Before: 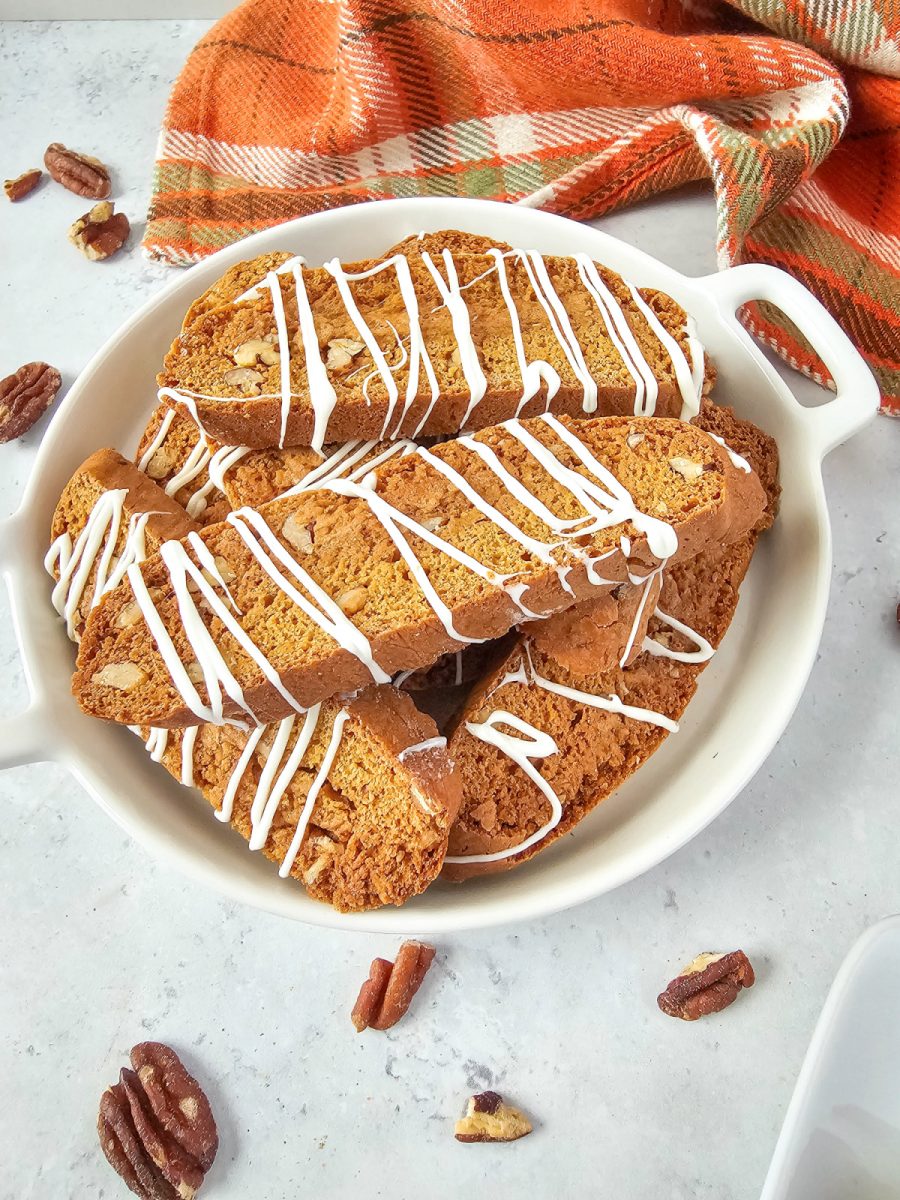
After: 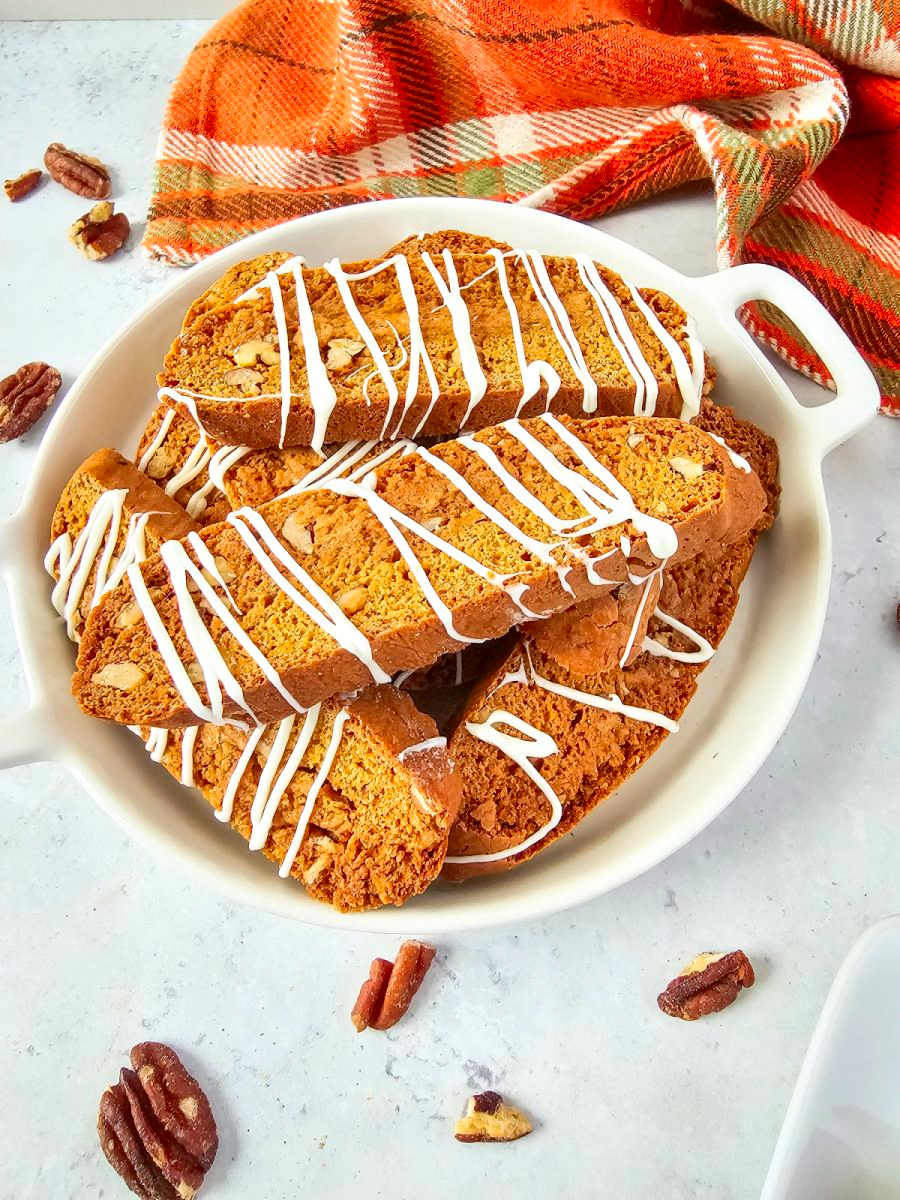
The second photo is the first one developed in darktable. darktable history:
contrast brightness saturation: contrast 0.161, saturation 0.325
